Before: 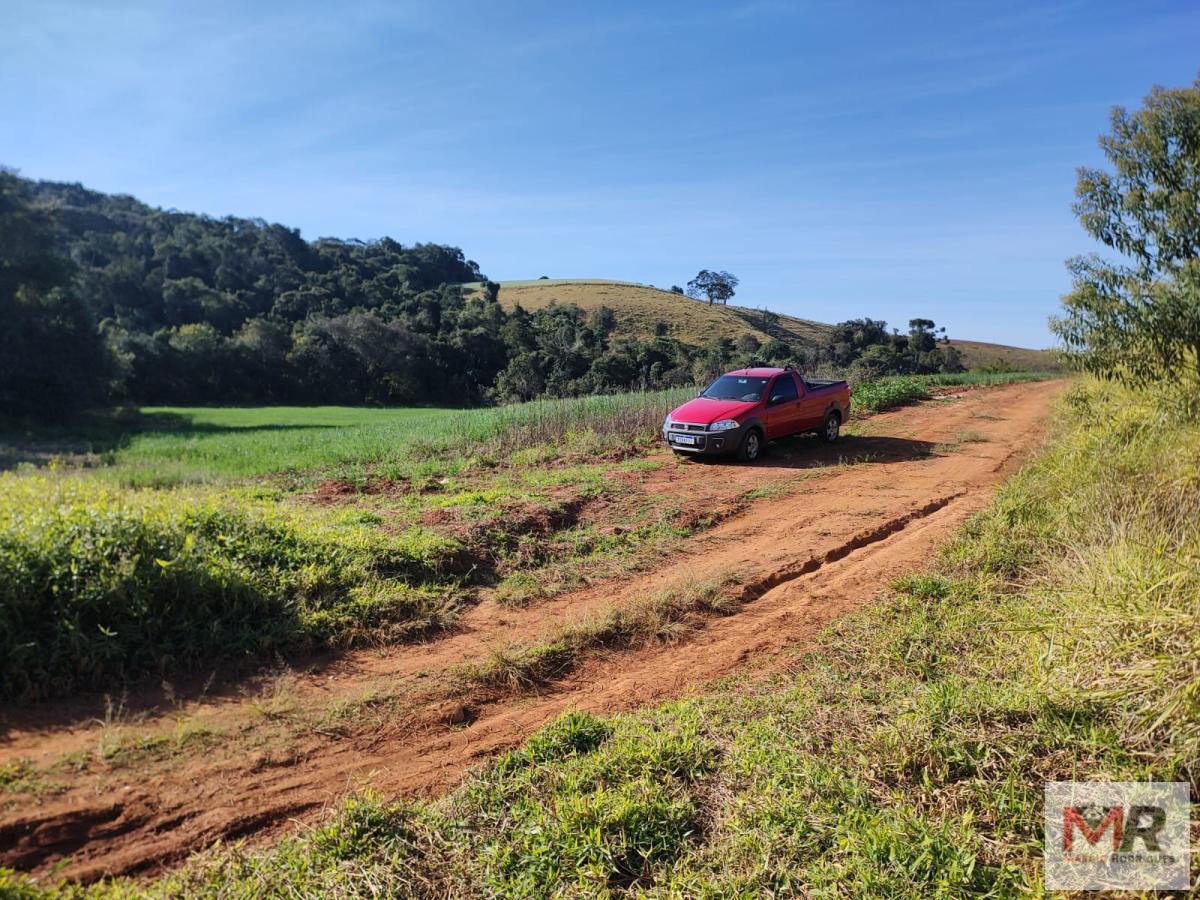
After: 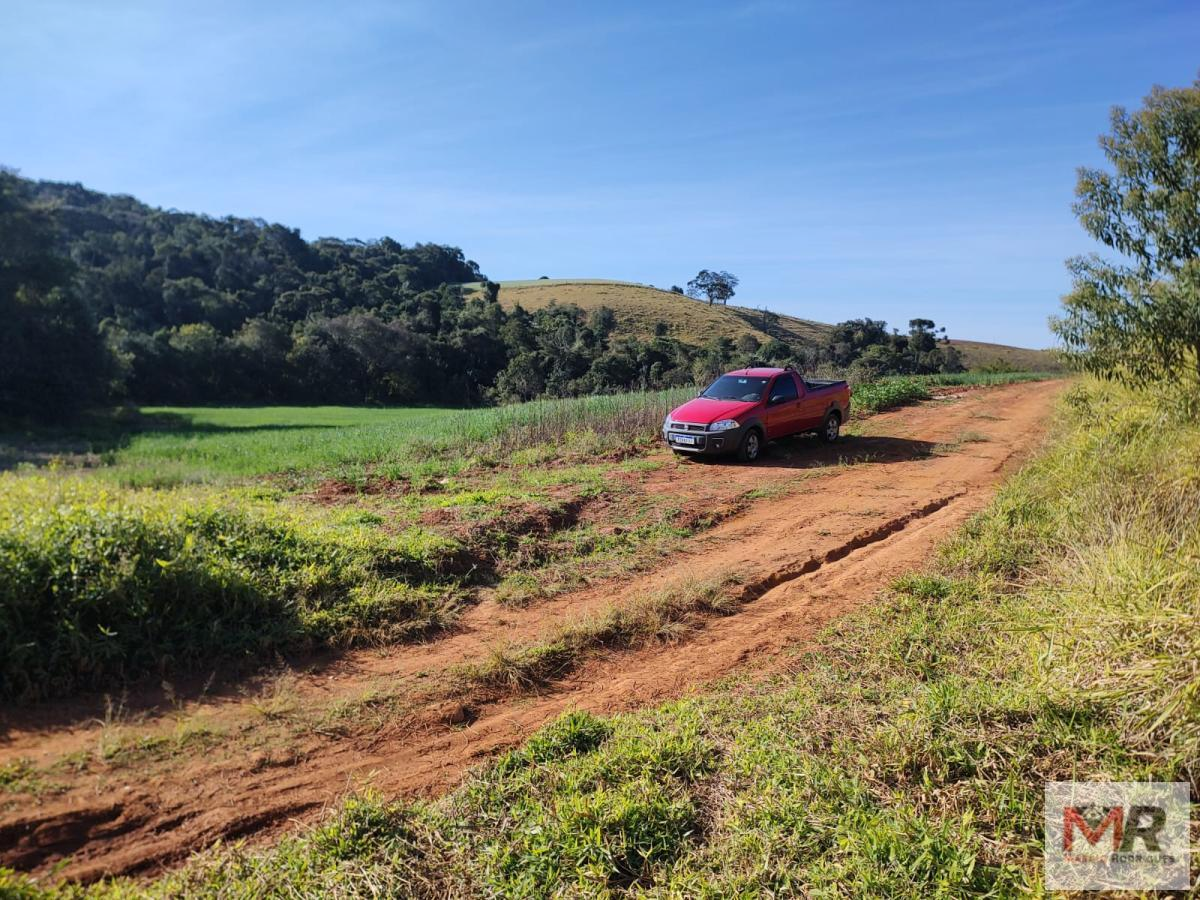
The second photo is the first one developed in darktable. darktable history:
shadows and highlights: shadows -25.05, highlights 50.21, soften with gaussian
